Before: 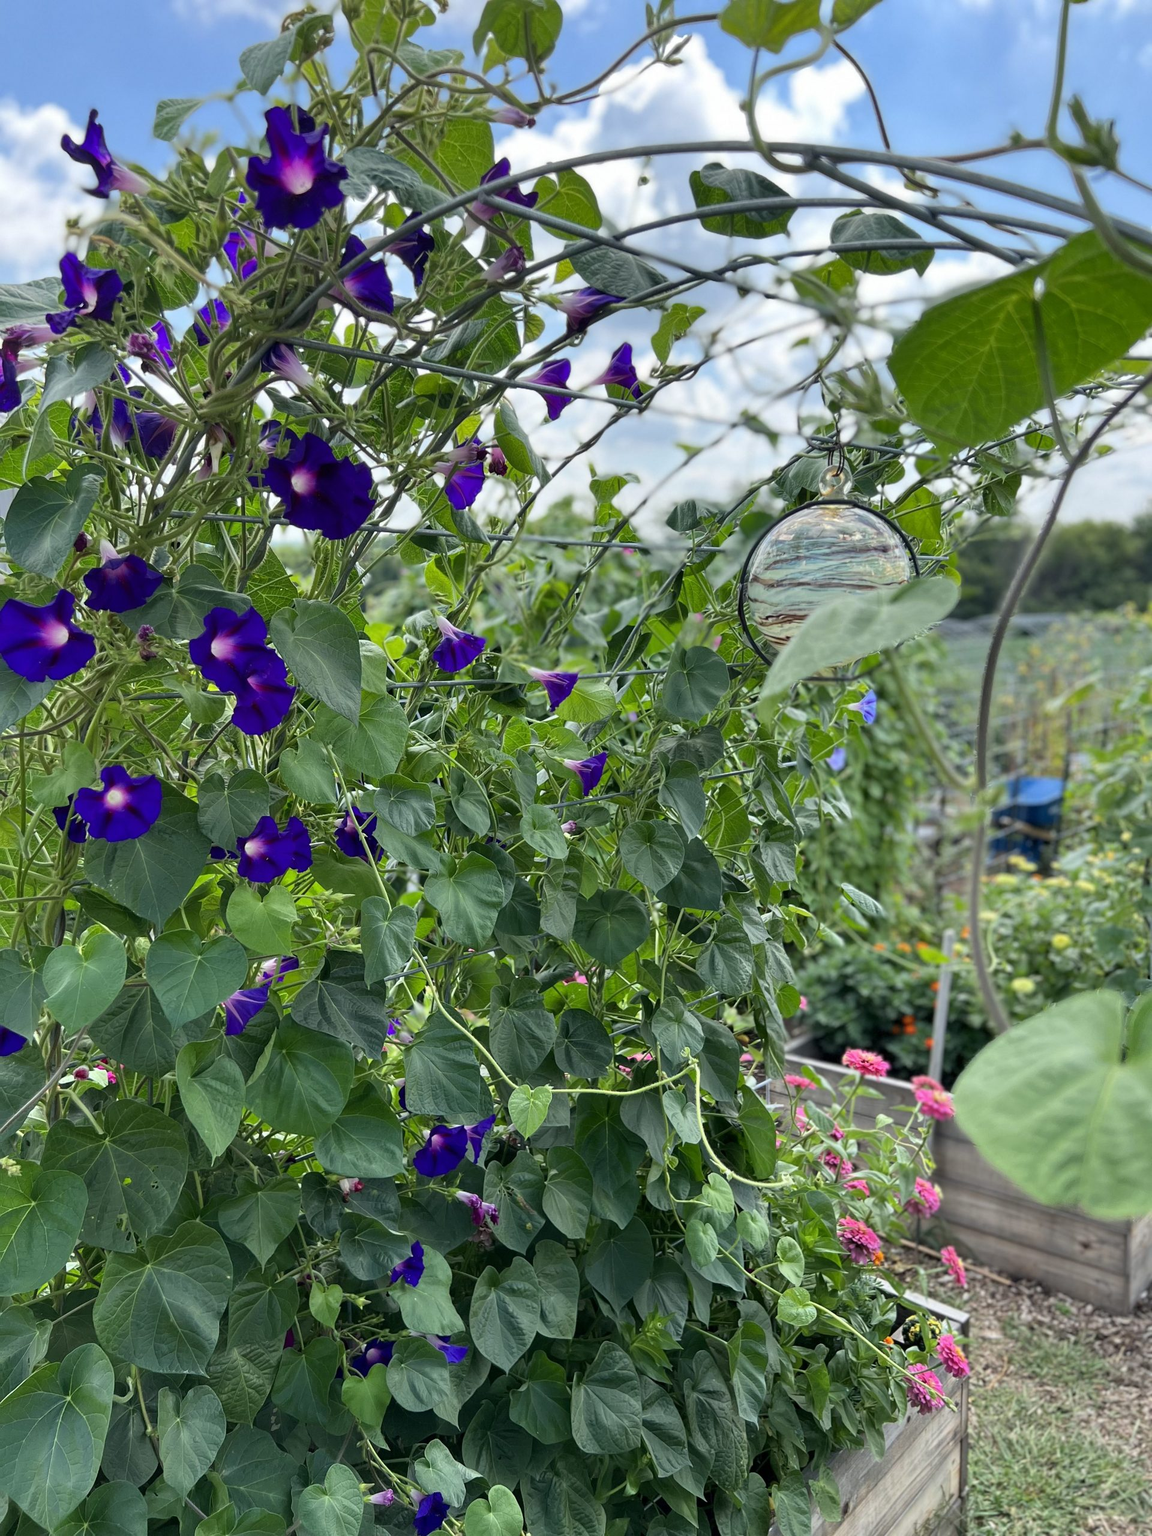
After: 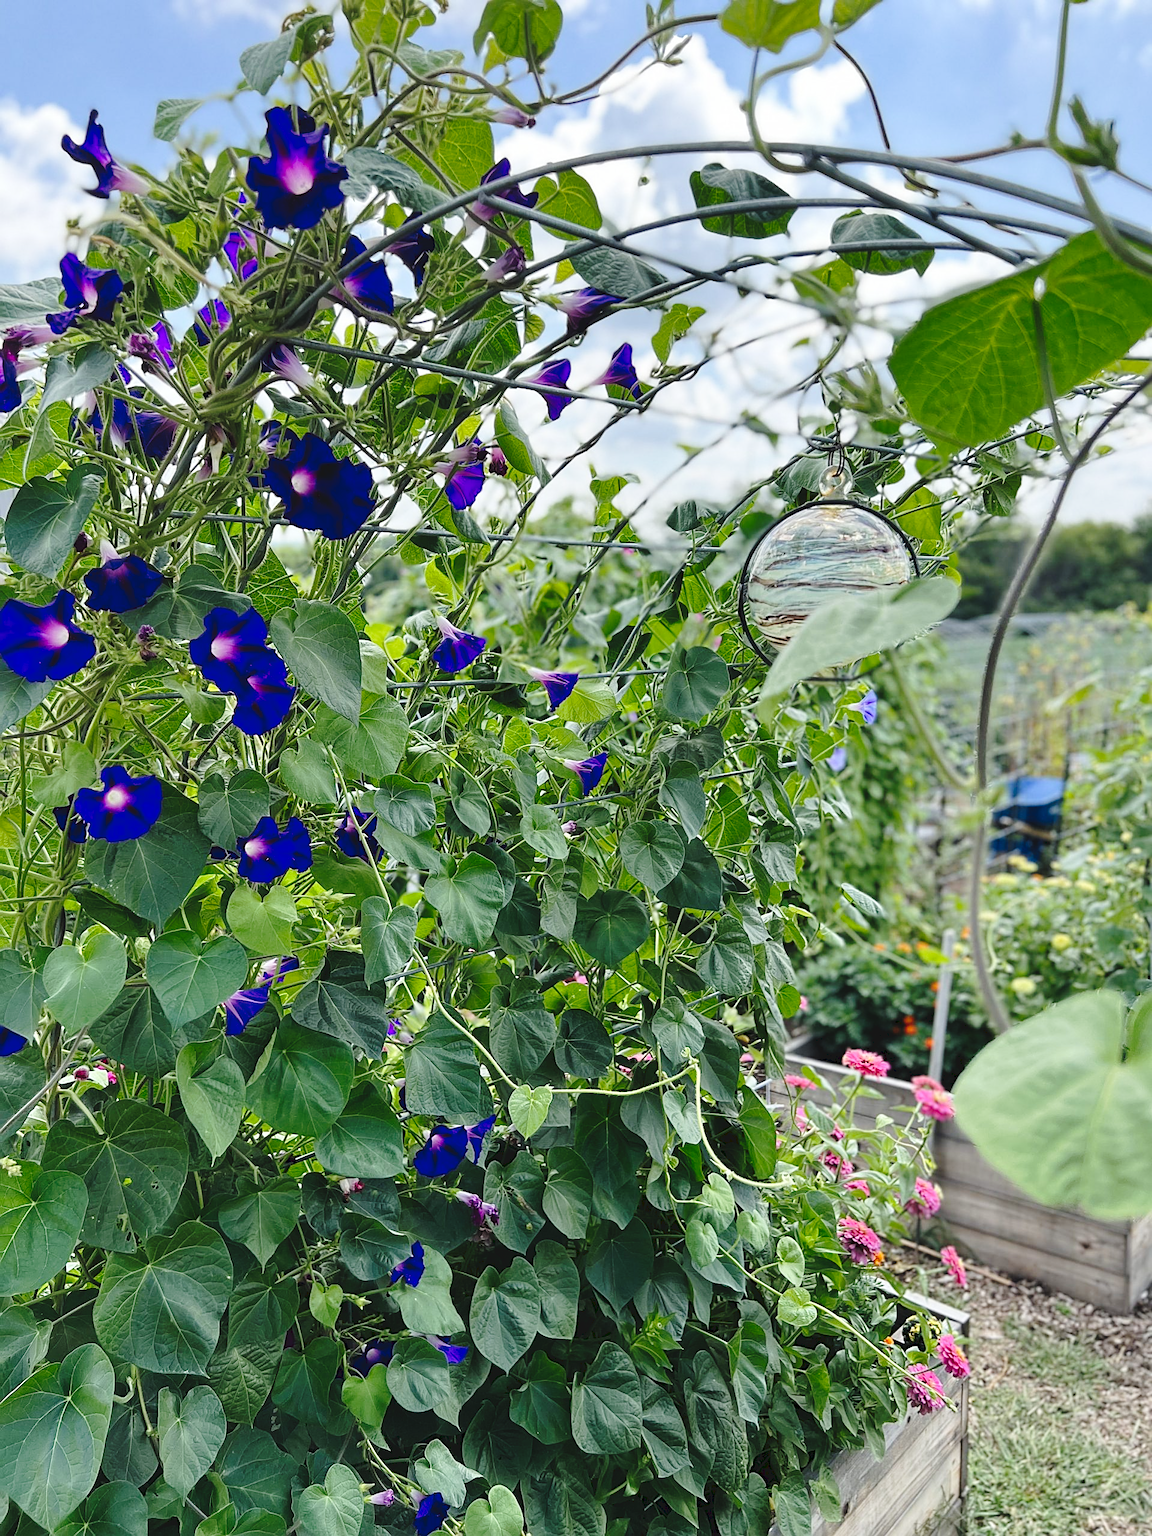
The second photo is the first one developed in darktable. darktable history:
sharpen: on, module defaults
tone curve: curves: ch0 [(0, 0) (0.003, 0.072) (0.011, 0.073) (0.025, 0.072) (0.044, 0.076) (0.069, 0.089) (0.1, 0.103) (0.136, 0.123) (0.177, 0.158) (0.224, 0.21) (0.277, 0.275) (0.335, 0.372) (0.399, 0.463) (0.468, 0.556) (0.543, 0.633) (0.623, 0.712) (0.709, 0.795) (0.801, 0.869) (0.898, 0.942) (1, 1)], preserve colors none
